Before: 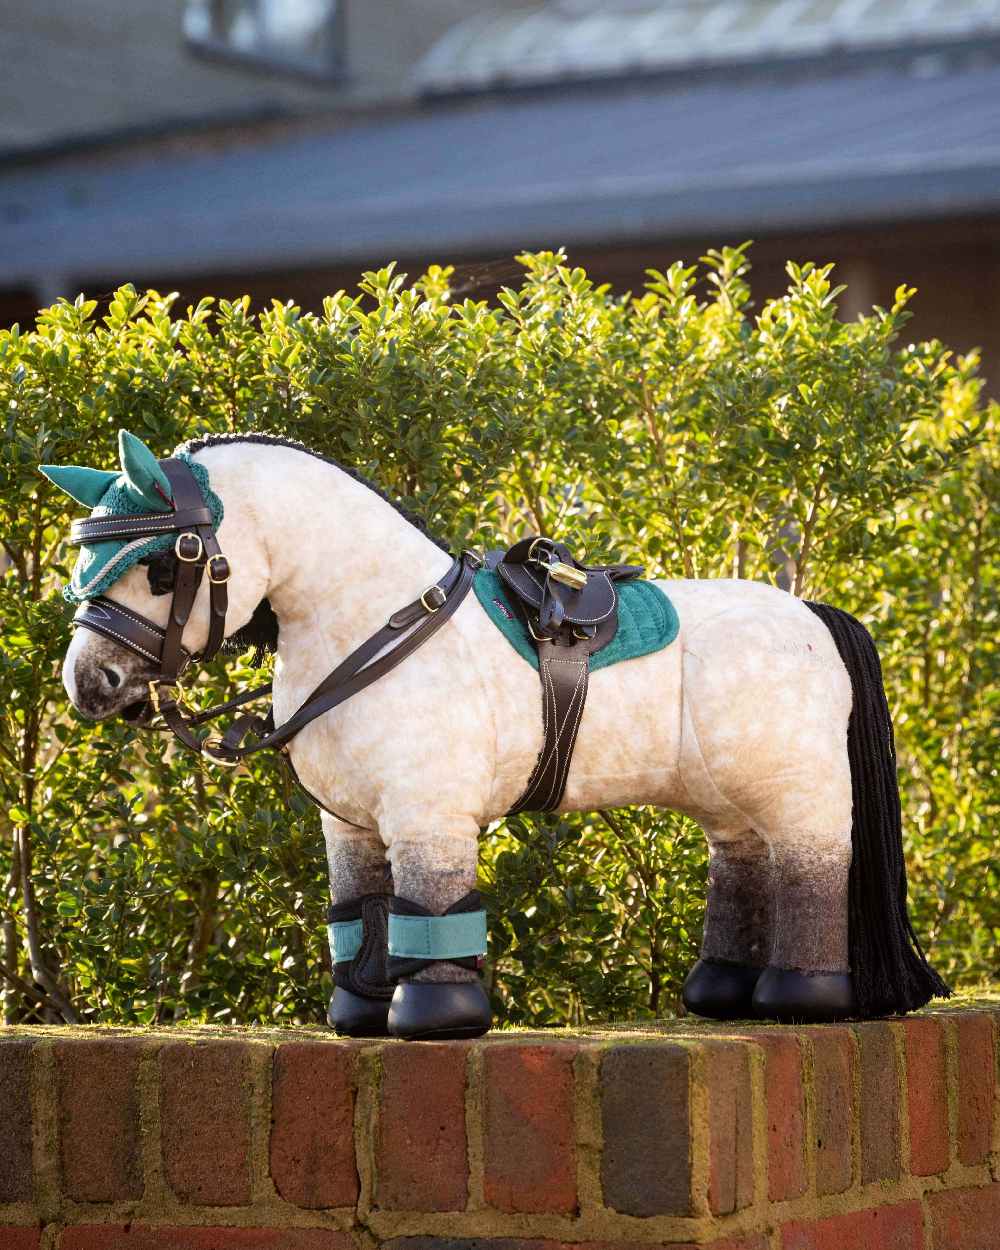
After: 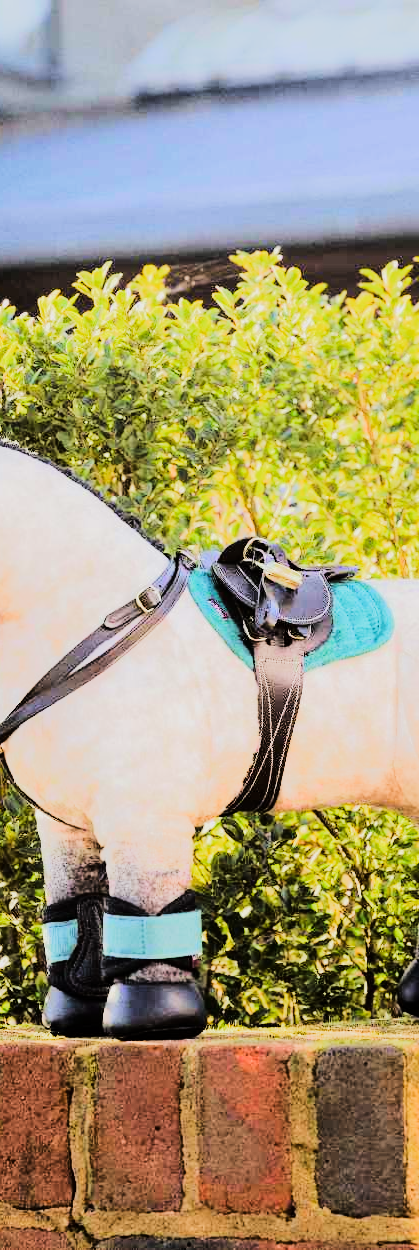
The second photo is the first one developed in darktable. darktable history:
crop: left 28.514%, right 29.543%
exposure: exposure 0.922 EV, compensate highlight preservation false
tone curve: curves: ch0 [(0, 0) (0.003, 0.001) (0.011, 0.005) (0.025, 0.009) (0.044, 0.014) (0.069, 0.019) (0.1, 0.028) (0.136, 0.039) (0.177, 0.073) (0.224, 0.134) (0.277, 0.218) (0.335, 0.343) (0.399, 0.488) (0.468, 0.608) (0.543, 0.699) (0.623, 0.773) (0.709, 0.819) (0.801, 0.852) (0.898, 0.874) (1, 1)], color space Lab, linked channels, preserve colors none
filmic rgb: black relative exposure -7.65 EV, white relative exposure 4.56 EV, hardness 3.61
